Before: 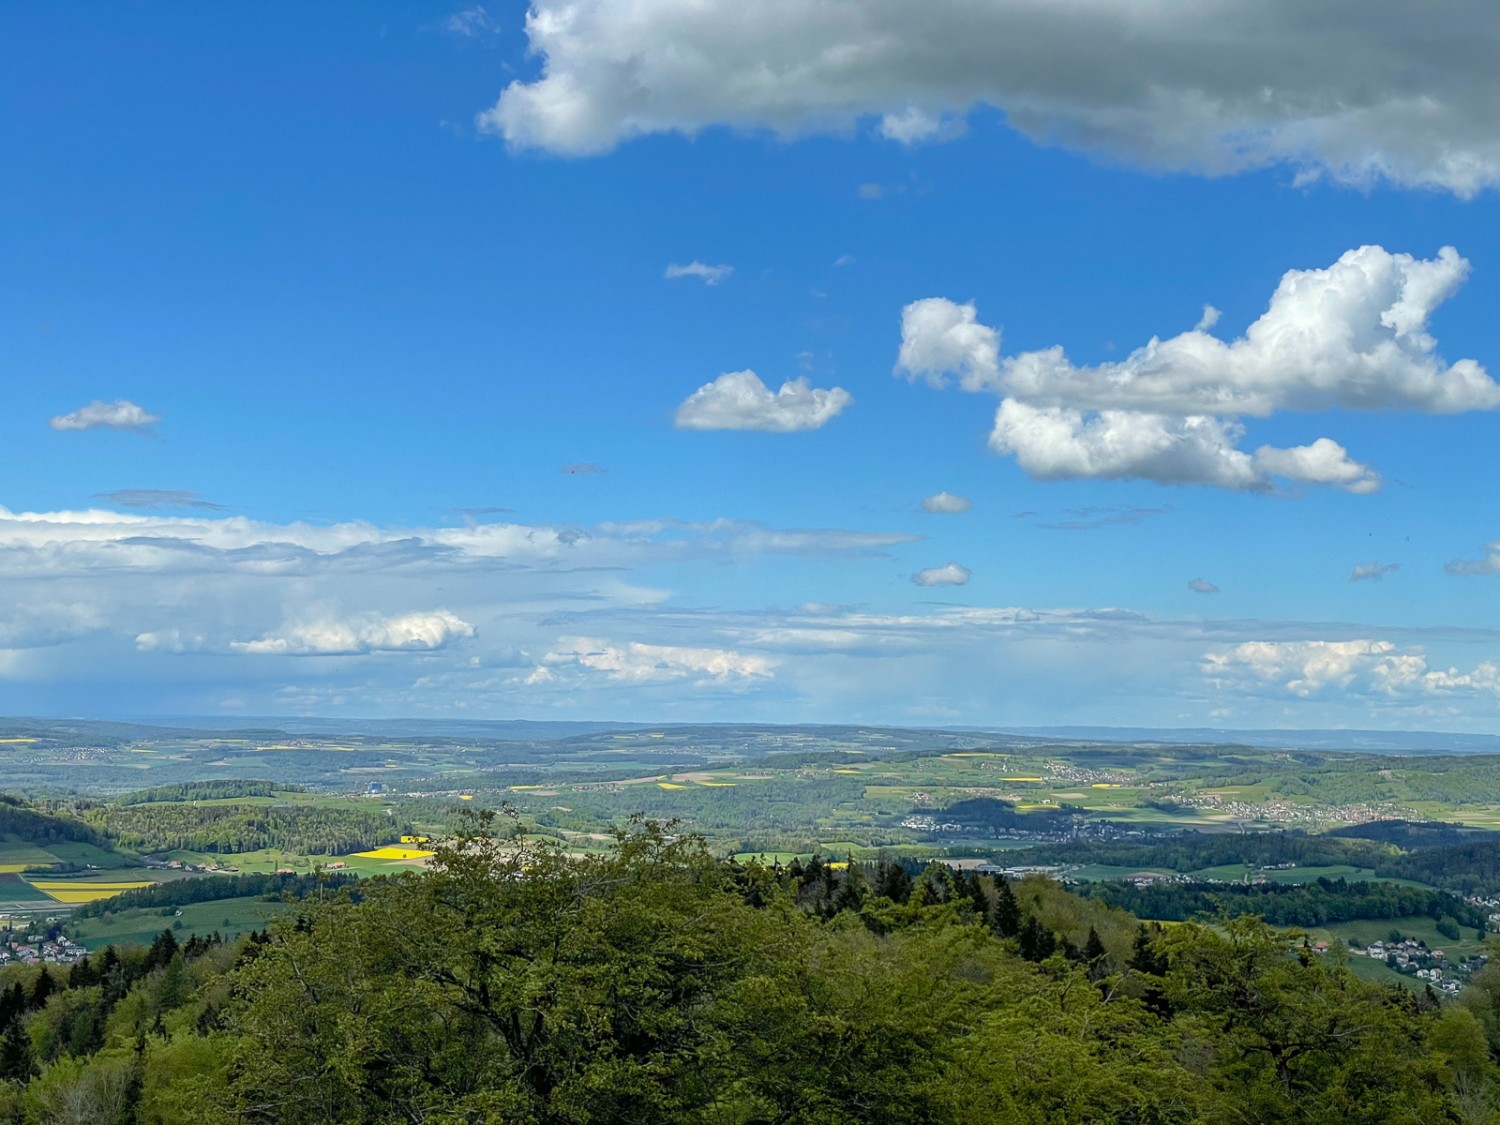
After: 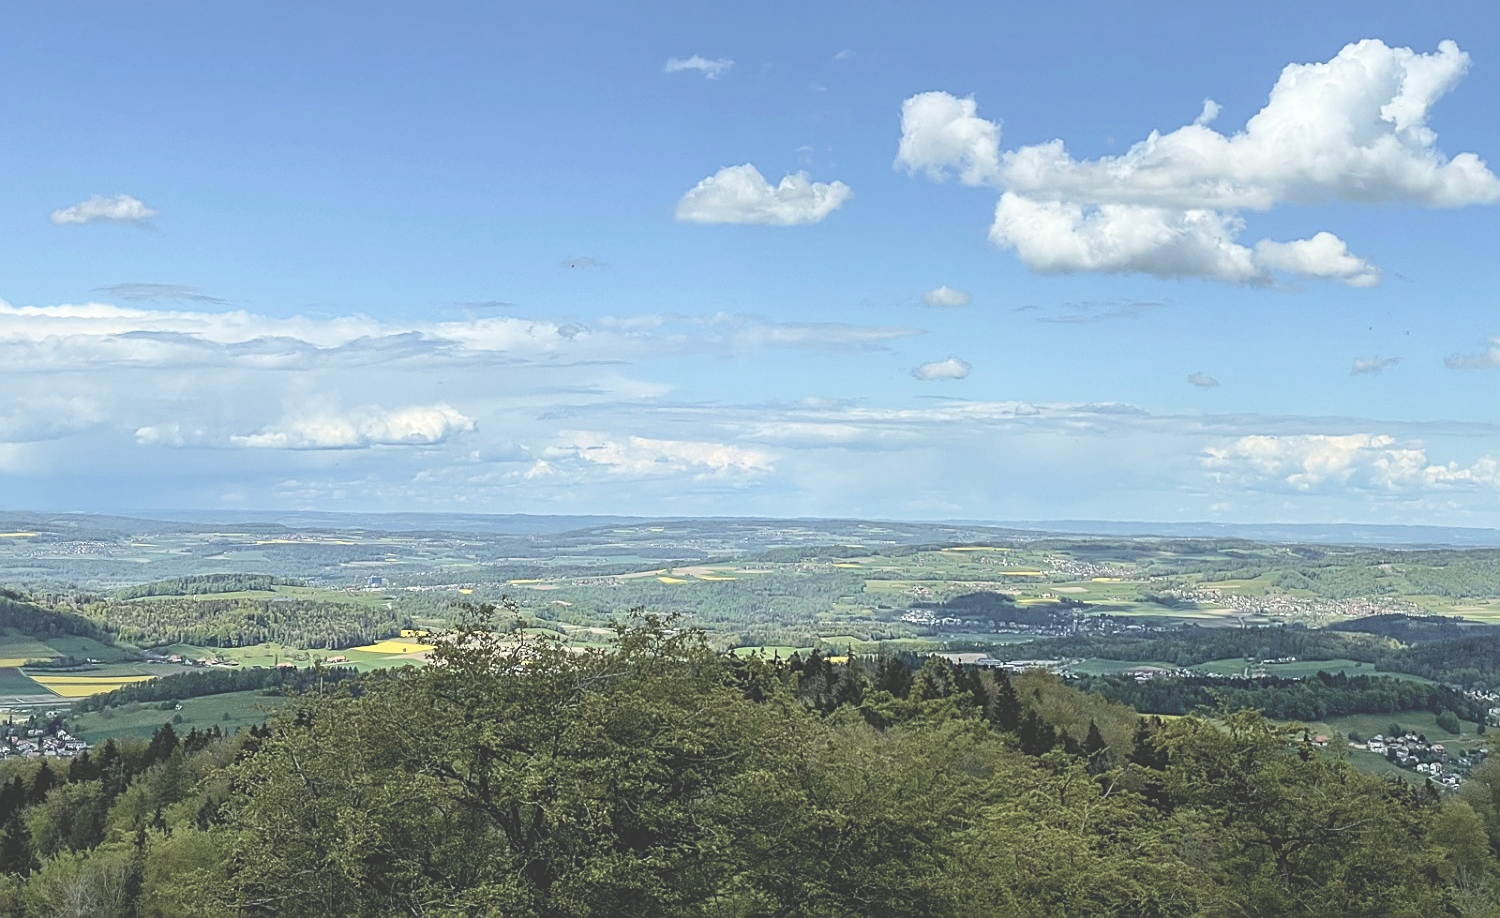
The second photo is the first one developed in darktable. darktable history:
sharpen: on, module defaults
velvia: on, module defaults
exposure: black level correction -0.029, compensate highlight preservation false
color correction: highlights b* 0.004, saturation 0.518
contrast brightness saturation: contrast 0.203, brightness 0.157, saturation 0.229
crop and rotate: top 18.372%
